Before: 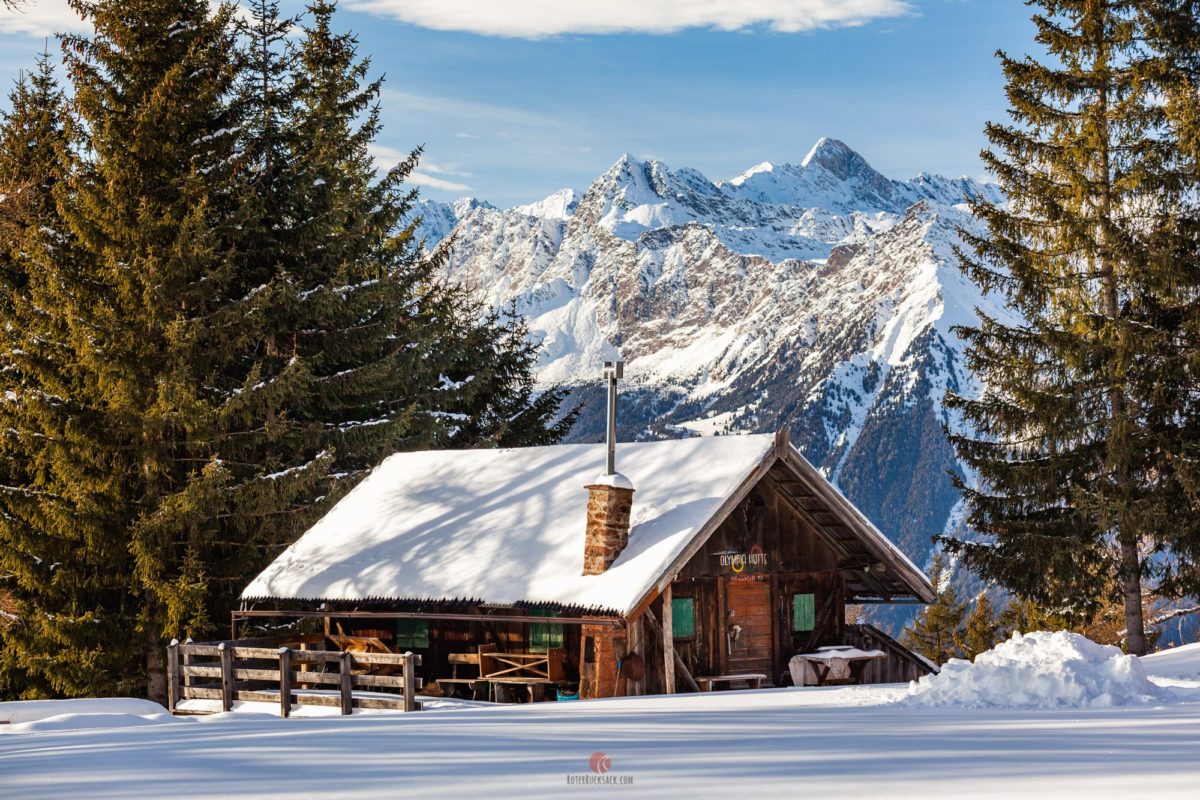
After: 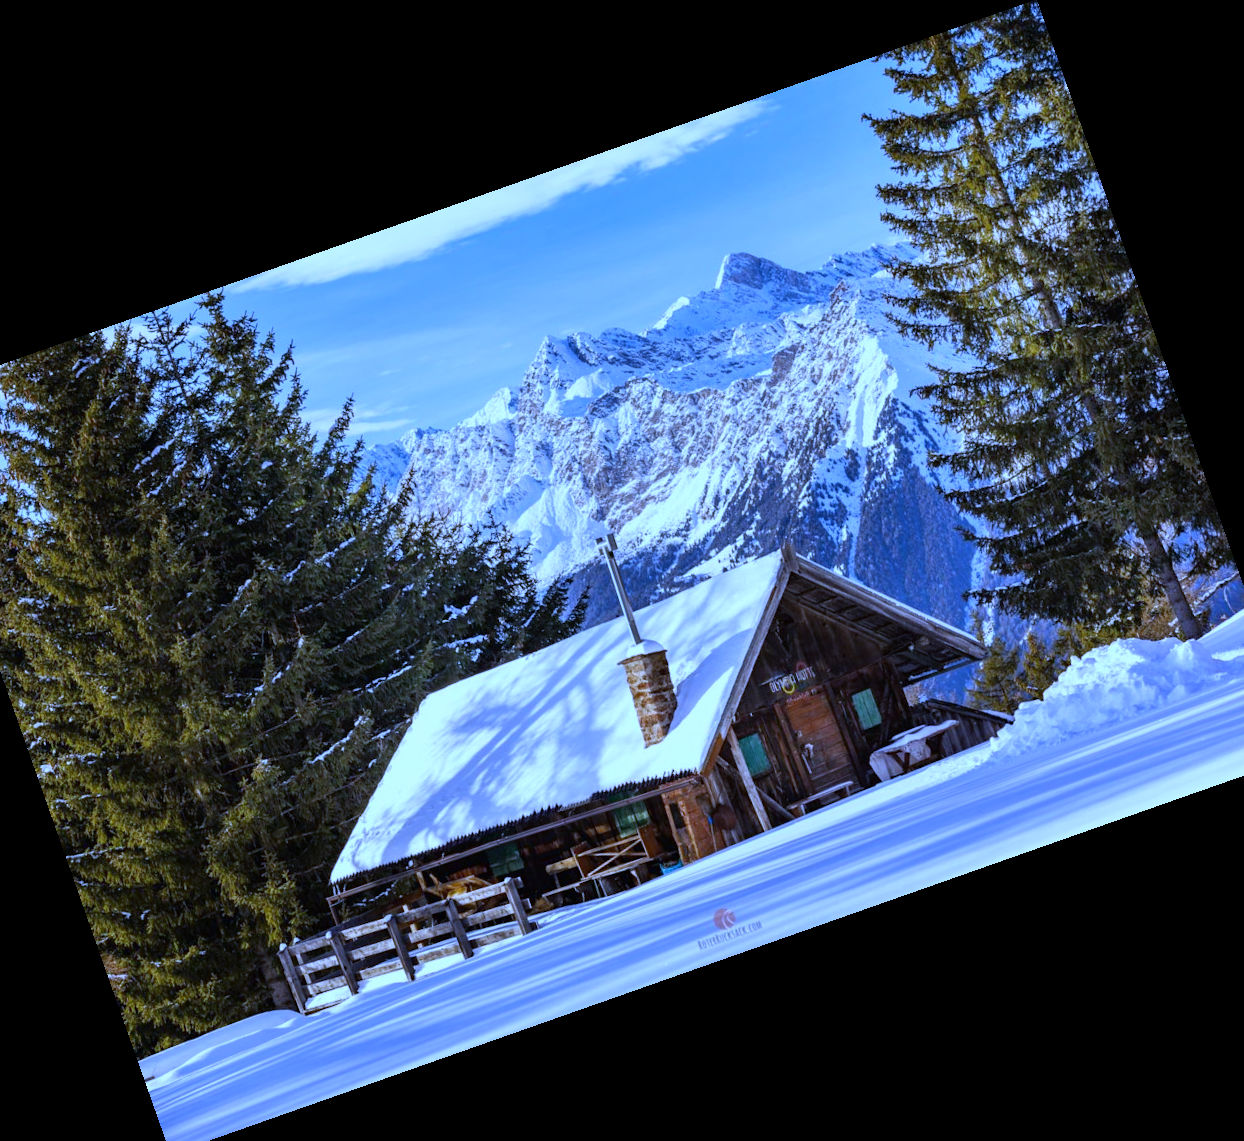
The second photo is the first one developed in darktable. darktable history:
white balance: red 0.766, blue 1.537
crop and rotate: angle 19.43°, left 6.812%, right 4.125%, bottom 1.087%
